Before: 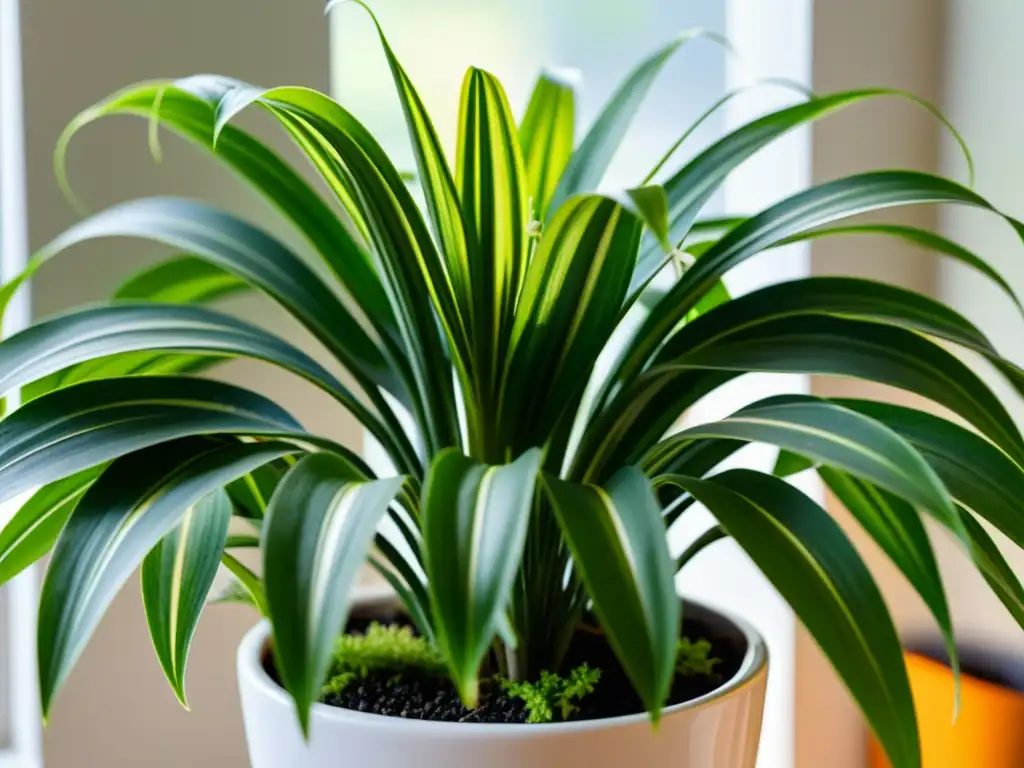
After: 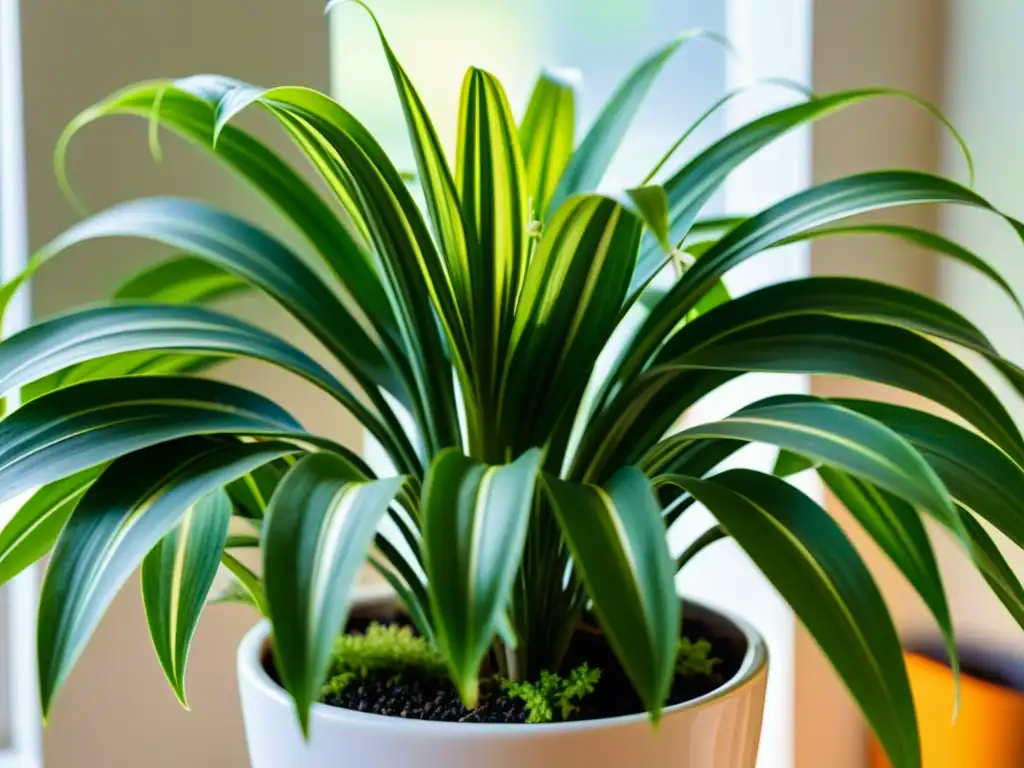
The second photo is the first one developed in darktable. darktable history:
velvia: strength 39.2%
